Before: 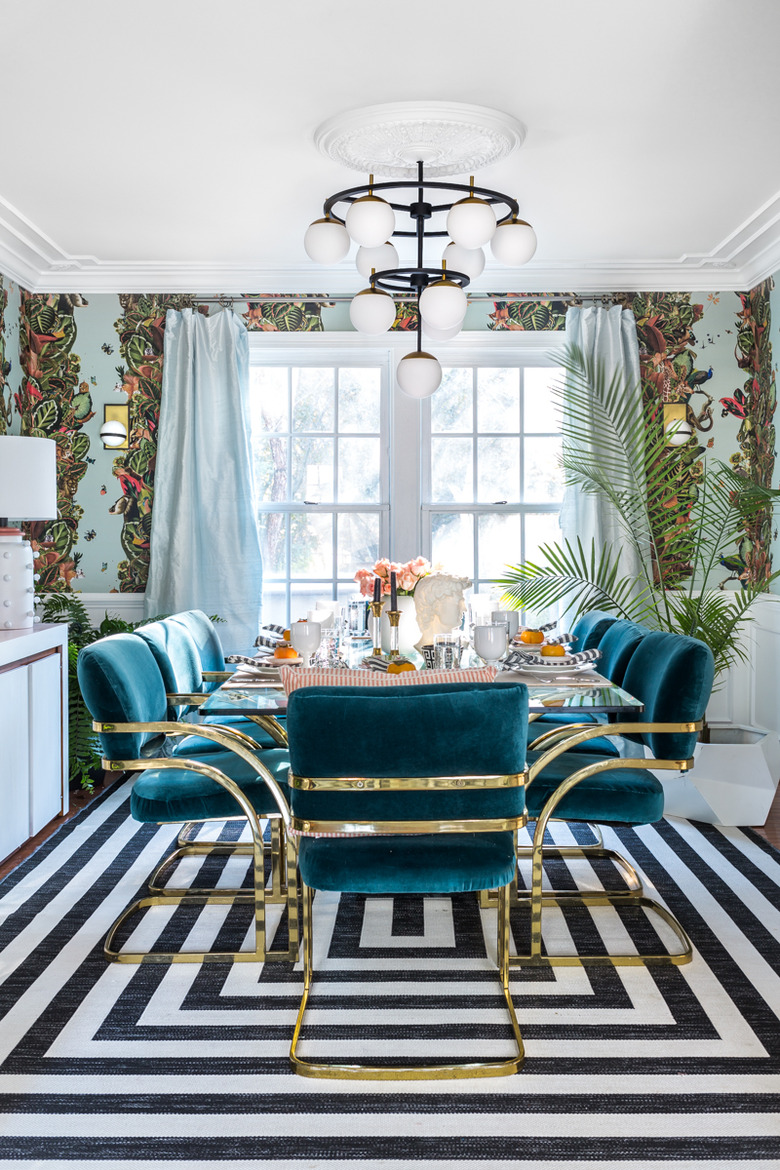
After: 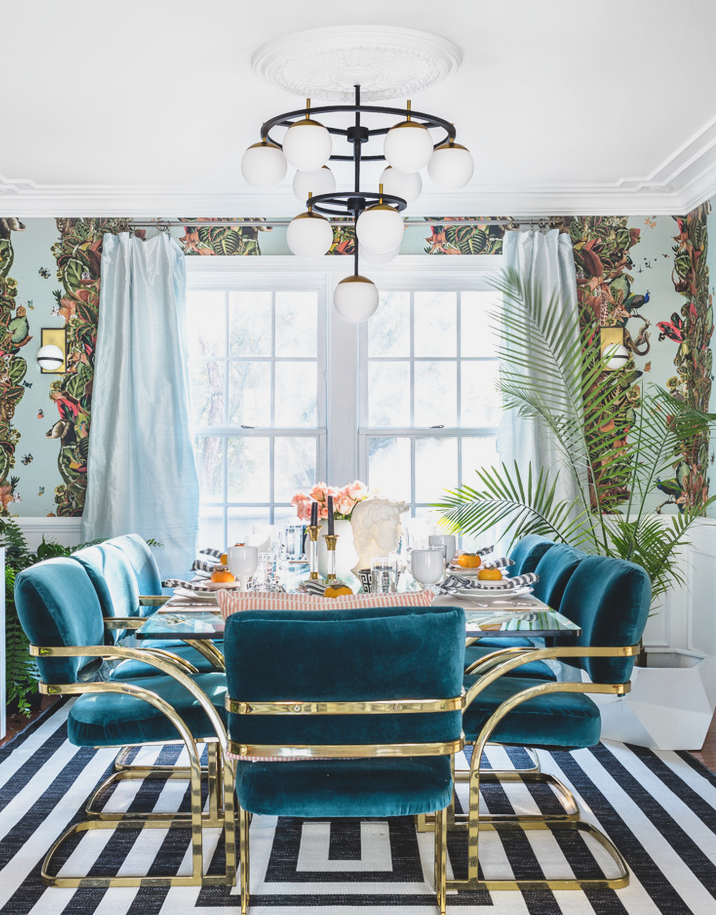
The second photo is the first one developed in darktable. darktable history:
tone curve: curves: ch0 [(0, 0.021) (0.049, 0.044) (0.152, 0.14) (0.328, 0.377) (0.473, 0.543) (0.641, 0.705) (0.85, 0.894) (1, 0.969)]; ch1 [(0, 0) (0.302, 0.331) (0.427, 0.433) (0.472, 0.47) (0.502, 0.503) (0.527, 0.521) (0.564, 0.58) (0.614, 0.626) (0.677, 0.701) (0.859, 0.885) (1, 1)]; ch2 [(0, 0) (0.33, 0.301) (0.447, 0.44) (0.487, 0.496) (0.502, 0.516) (0.535, 0.563) (0.565, 0.593) (0.618, 0.628) (1, 1)], preserve colors none
crop: left 8.183%, top 6.524%, bottom 15.238%
exposure: black level correction -0.015, exposure -0.133 EV, compensate highlight preservation false
